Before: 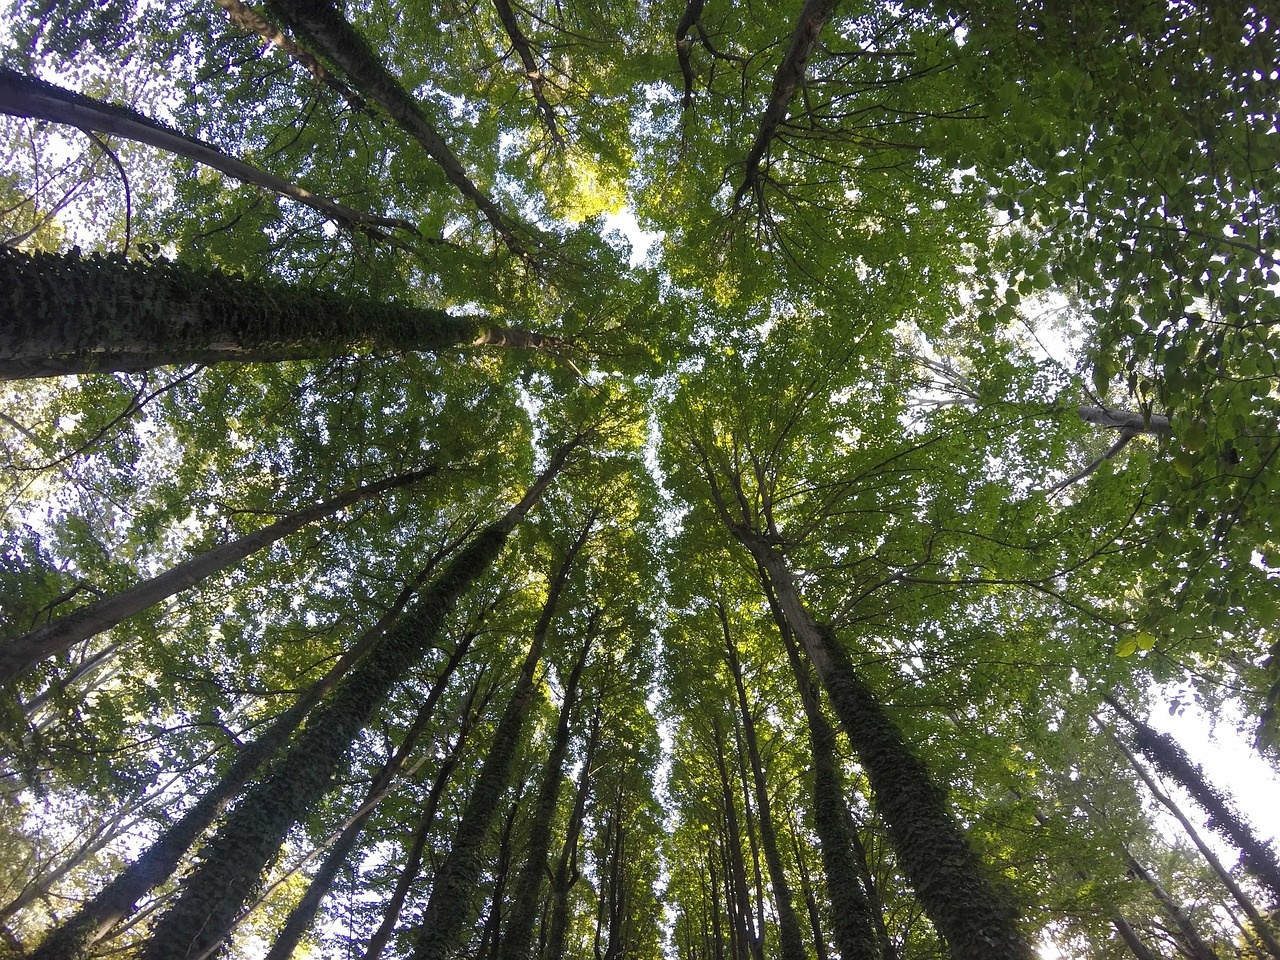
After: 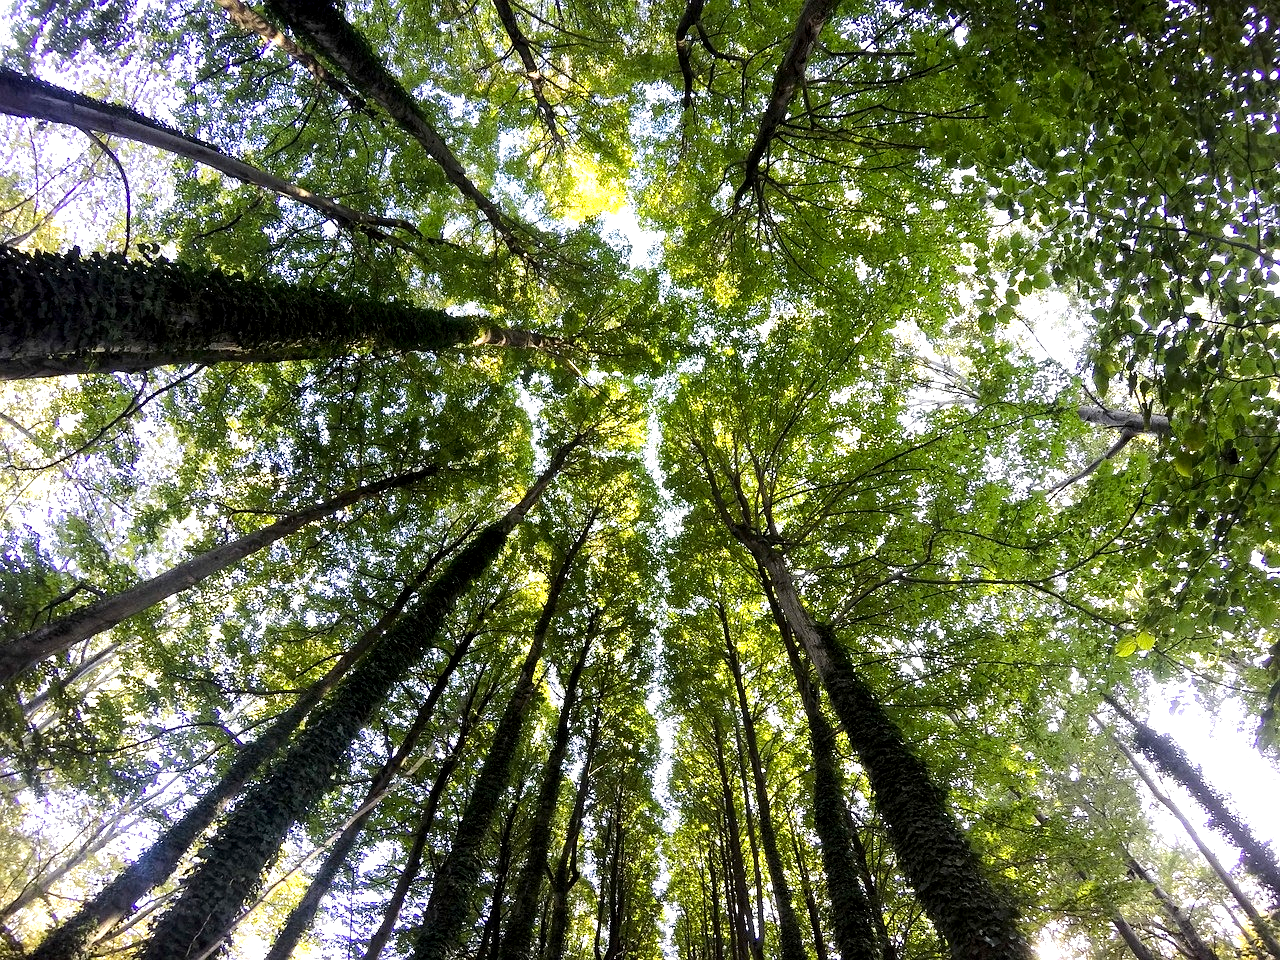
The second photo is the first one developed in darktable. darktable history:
tone curve: curves: ch0 [(0, 0) (0.26, 0.424) (0.417, 0.585) (1, 1)]
exposure: black level correction 0.009, exposure 0.119 EV, compensate highlight preservation false
tone equalizer: -8 EV -1.08 EV, -7 EV -1.01 EV, -6 EV -0.867 EV, -5 EV -0.578 EV, -3 EV 0.578 EV, -2 EV 0.867 EV, -1 EV 1.01 EV, +0 EV 1.08 EV, edges refinement/feathering 500, mask exposure compensation -1.57 EV, preserve details no
